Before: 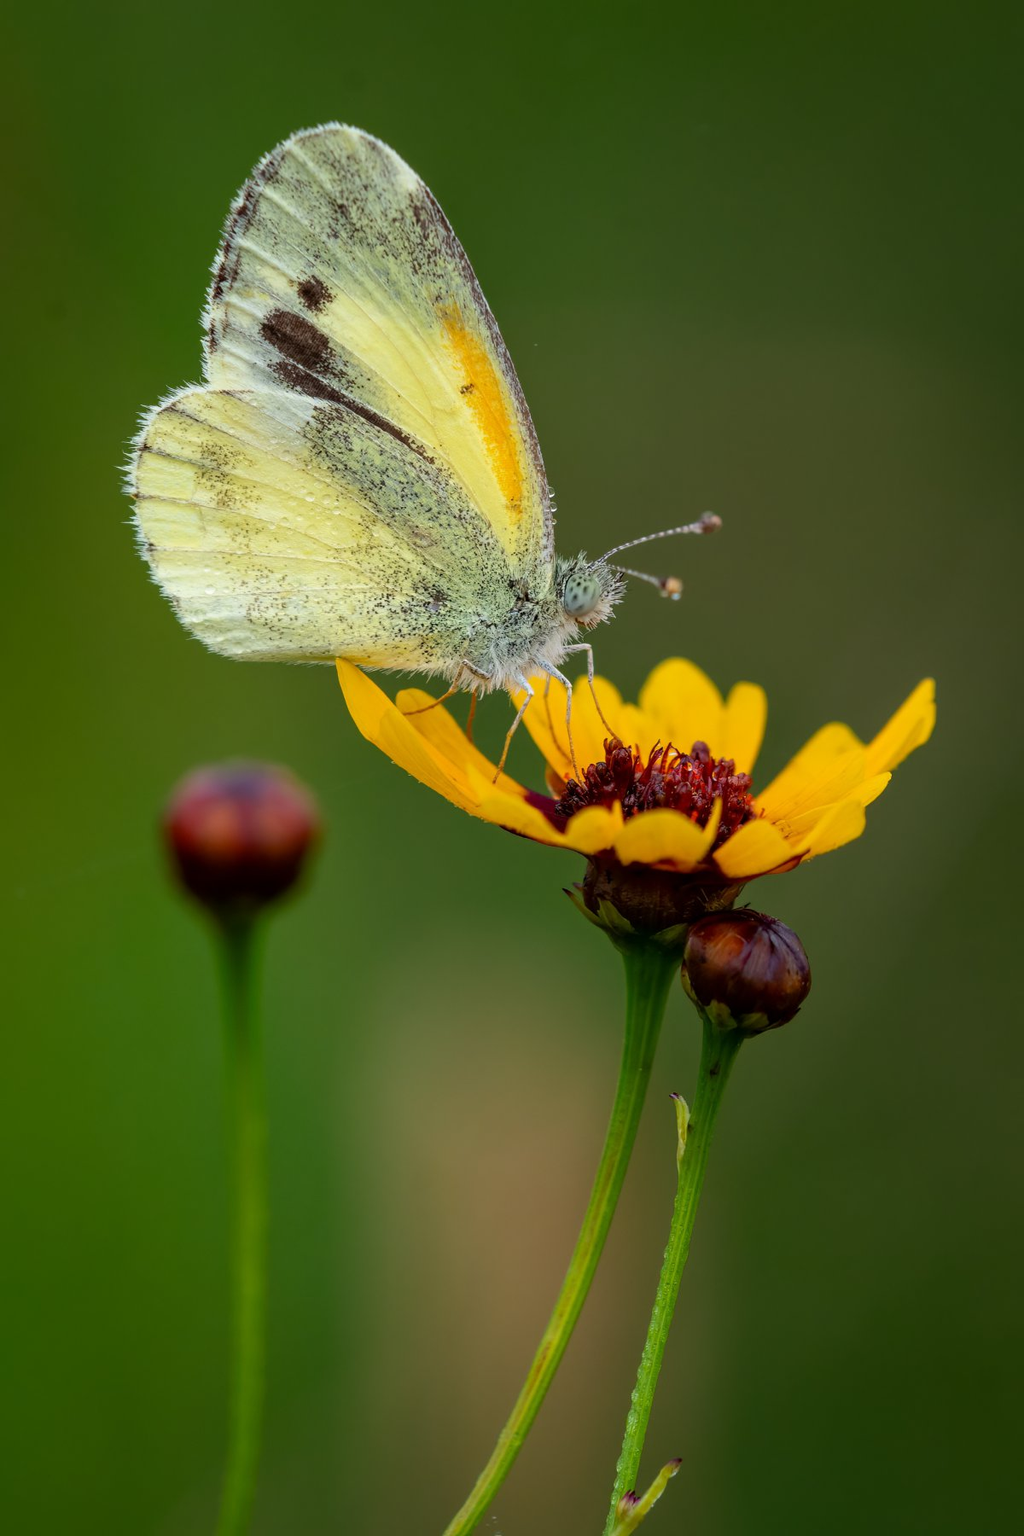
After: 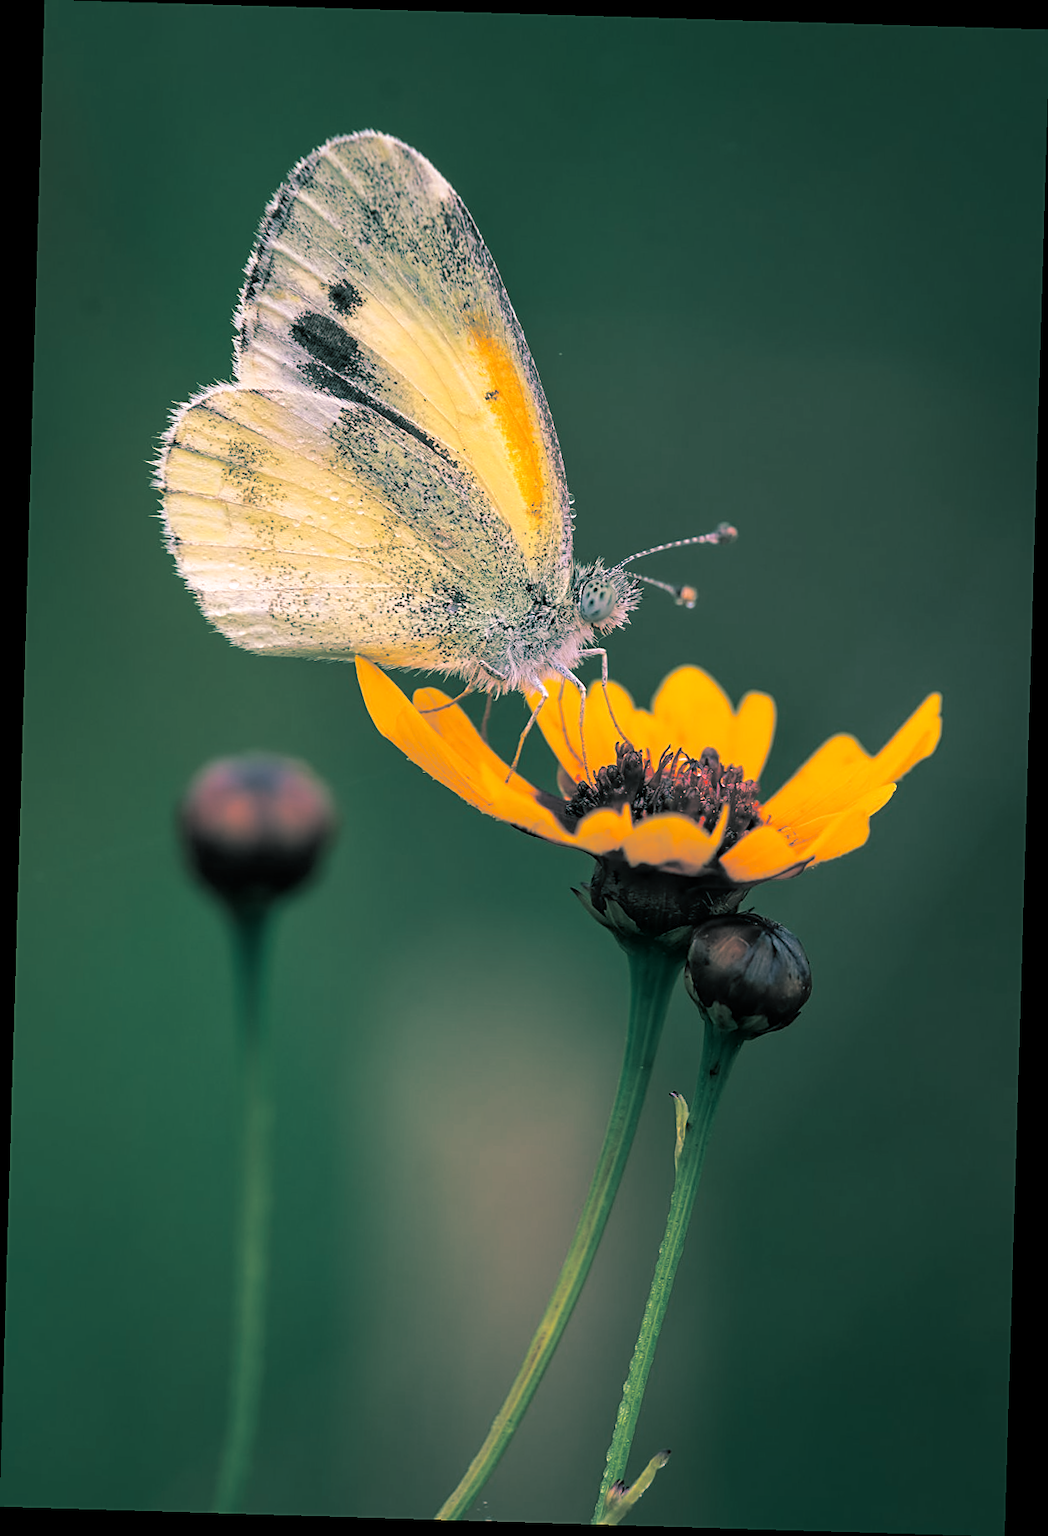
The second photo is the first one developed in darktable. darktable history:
split-toning: shadows › hue 186.43°, highlights › hue 49.29°, compress 30.29%
rotate and perspective: rotation 1.72°, automatic cropping off
white balance: red 1.188, blue 1.11
sharpen: on, module defaults
